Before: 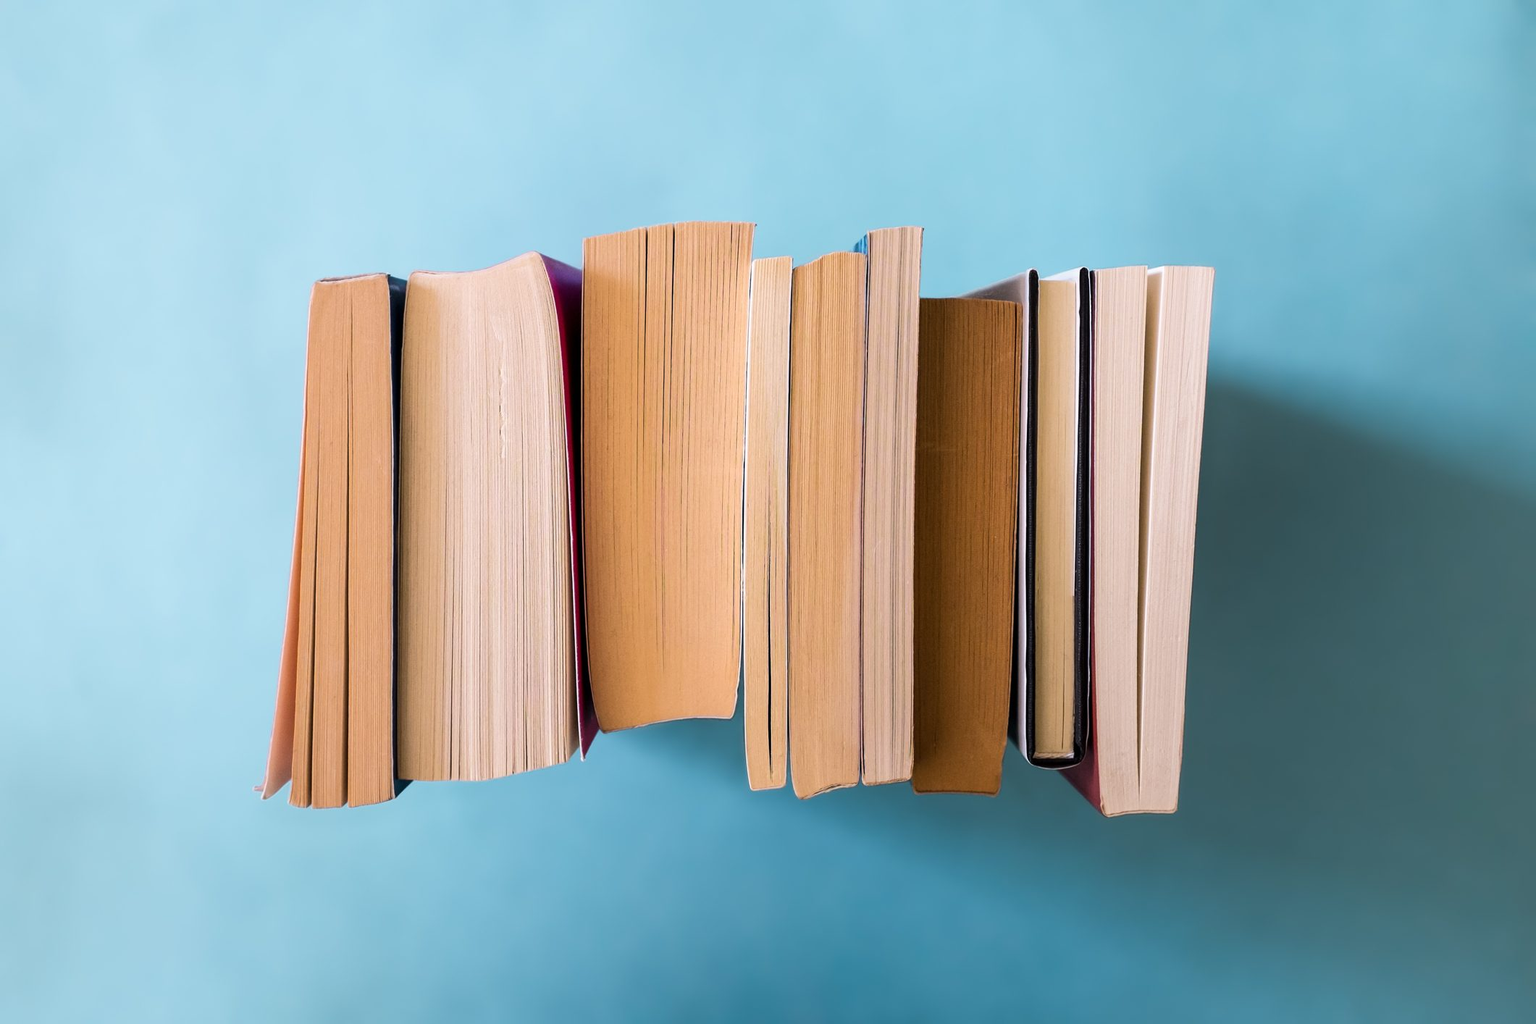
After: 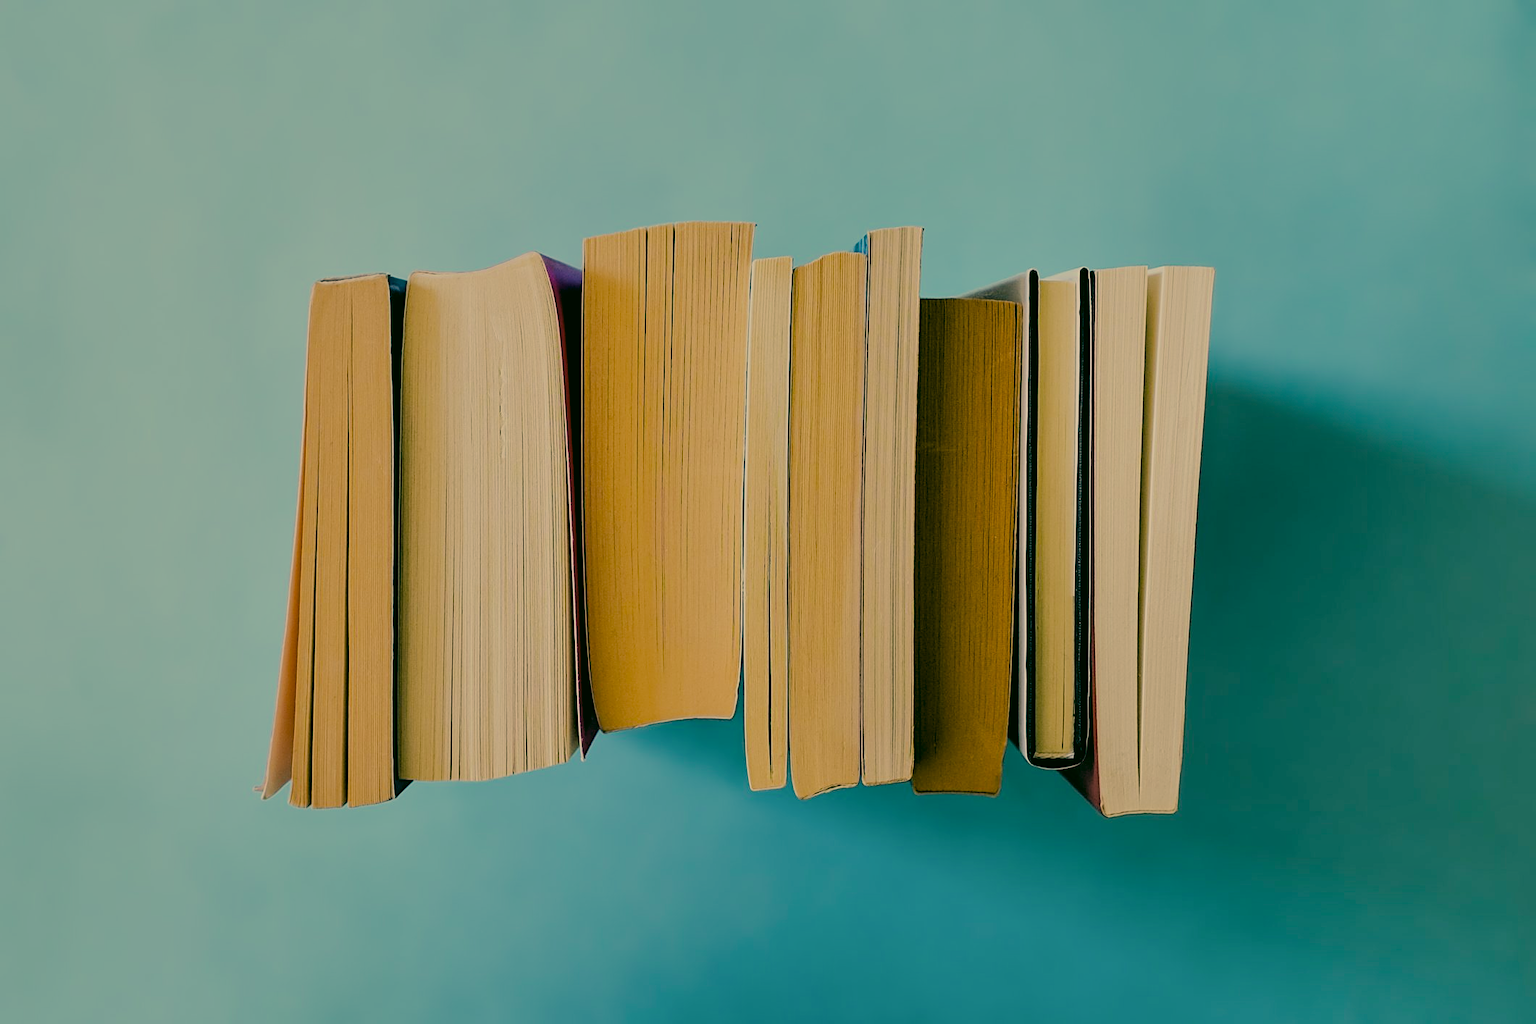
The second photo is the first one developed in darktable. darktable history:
sharpen: on, module defaults
color correction: highlights a* 4.97, highlights b* 24.33, shadows a* -15.67, shadows b* 3.76
color balance rgb: power › luminance -7.692%, power › chroma 1.128%, power › hue 217.2°, perceptual saturation grading › global saturation 19.333%, global vibrance 20%
shadows and highlights: soften with gaussian
filmic rgb: middle gray luminance 18.16%, black relative exposure -7.52 EV, white relative exposure 8.44 EV, target black luminance 0%, hardness 2.23, latitude 18.01%, contrast 0.883, highlights saturation mix 5.1%, shadows ↔ highlights balance 10.78%
